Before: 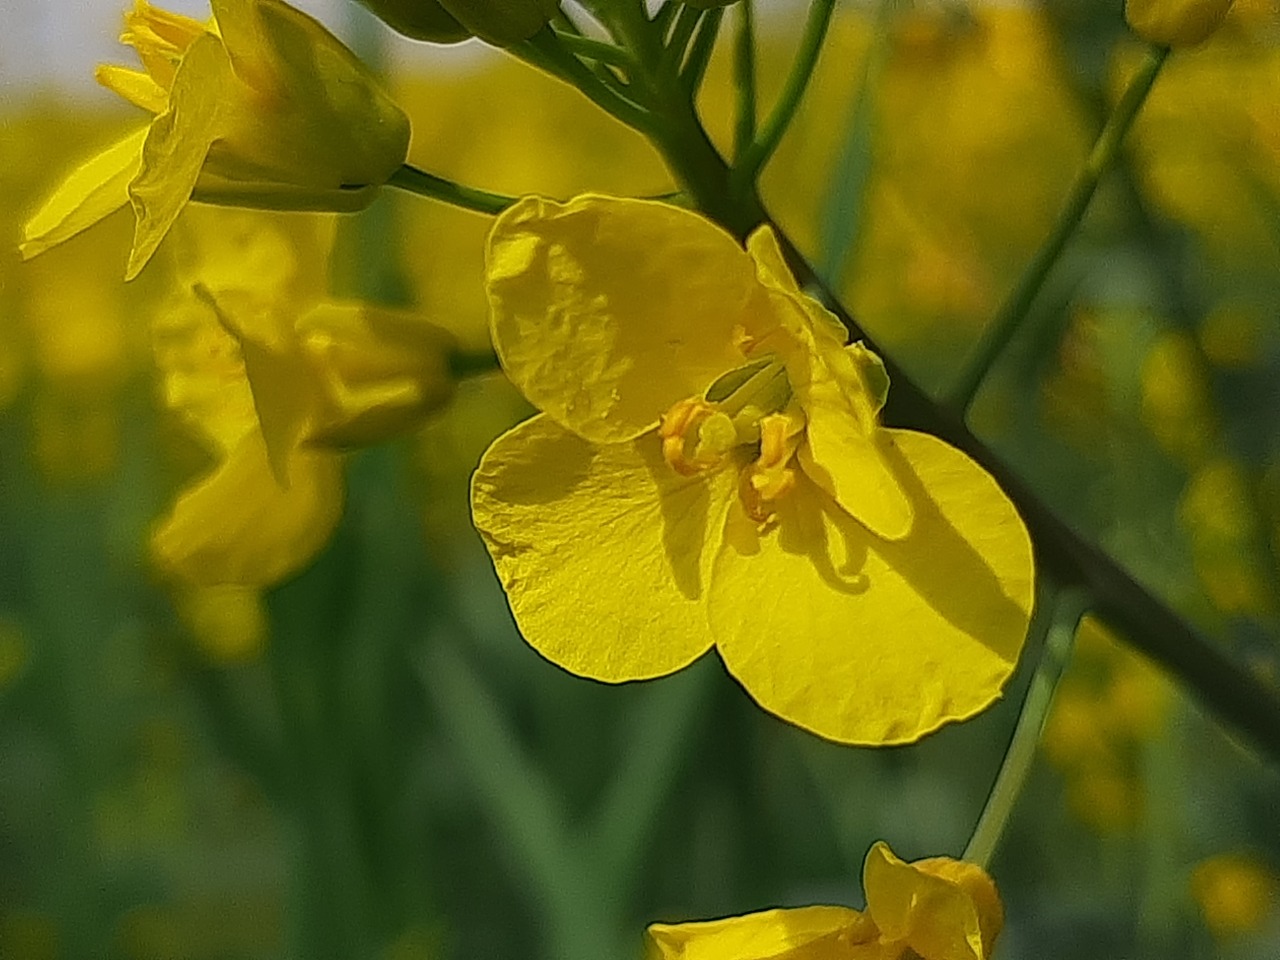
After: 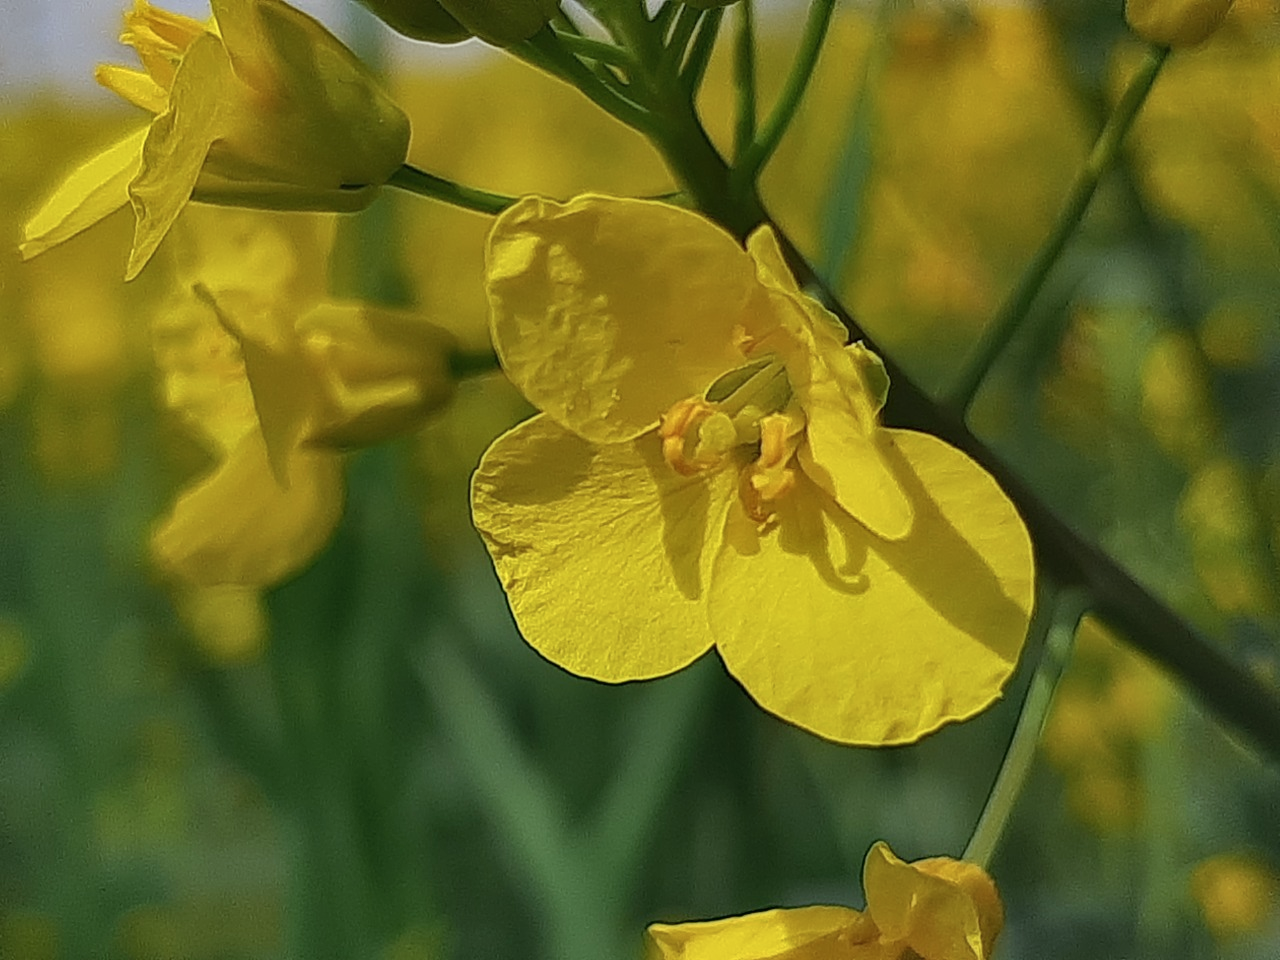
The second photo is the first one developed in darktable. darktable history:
color correction: highlights a* -0.855, highlights b* -8.87
shadows and highlights: soften with gaussian
